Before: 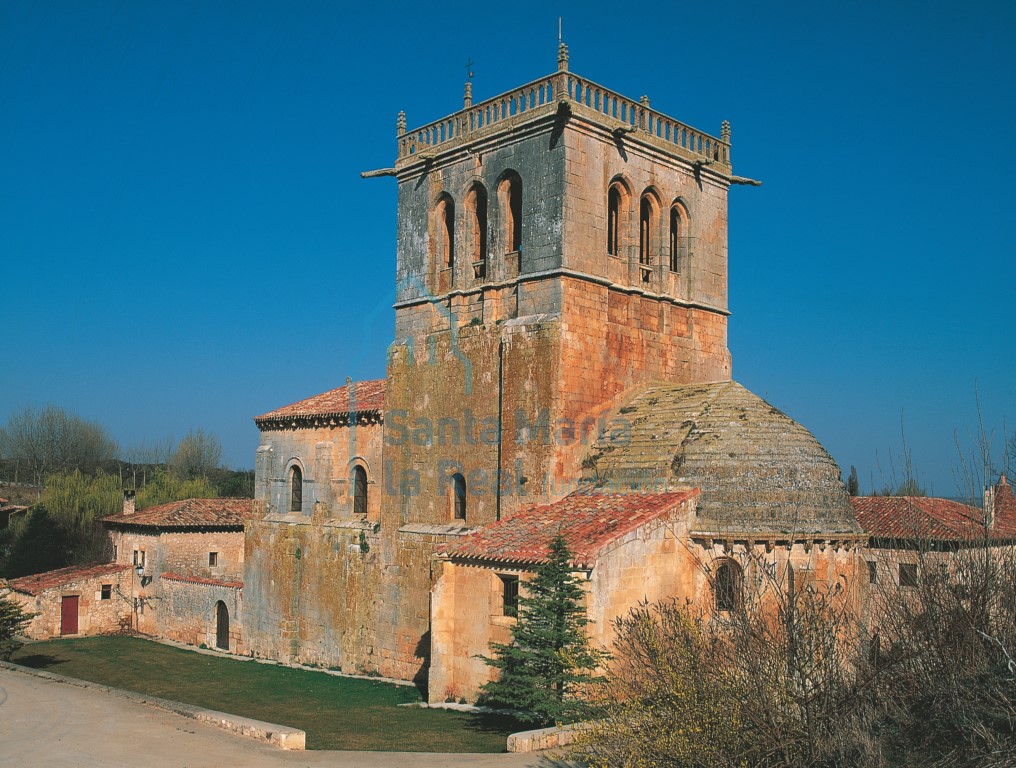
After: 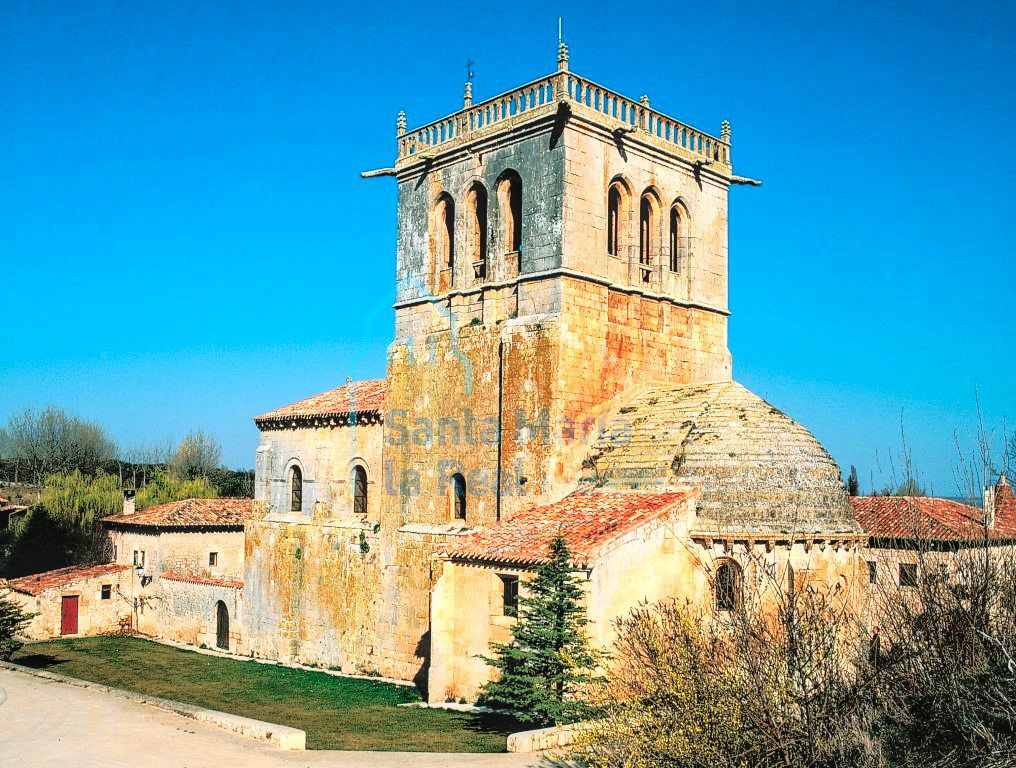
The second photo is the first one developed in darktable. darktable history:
base curve: curves: ch0 [(0, 0) (0.036, 0.025) (0.121, 0.166) (0.206, 0.329) (0.605, 0.79) (1, 1)], preserve colors none
local contrast: detail 130%
tone curve: curves: ch0 [(0, 0.015) (0.091, 0.055) (0.184, 0.159) (0.304, 0.382) (0.492, 0.579) (0.628, 0.755) (0.832, 0.932) (0.984, 0.963)]; ch1 [(0, 0) (0.34, 0.235) (0.46, 0.46) (0.515, 0.502) (0.553, 0.567) (0.764, 0.815) (1, 1)]; ch2 [(0, 0) (0.44, 0.458) (0.479, 0.492) (0.524, 0.507) (0.557, 0.567) (0.673, 0.699) (1, 1)]
